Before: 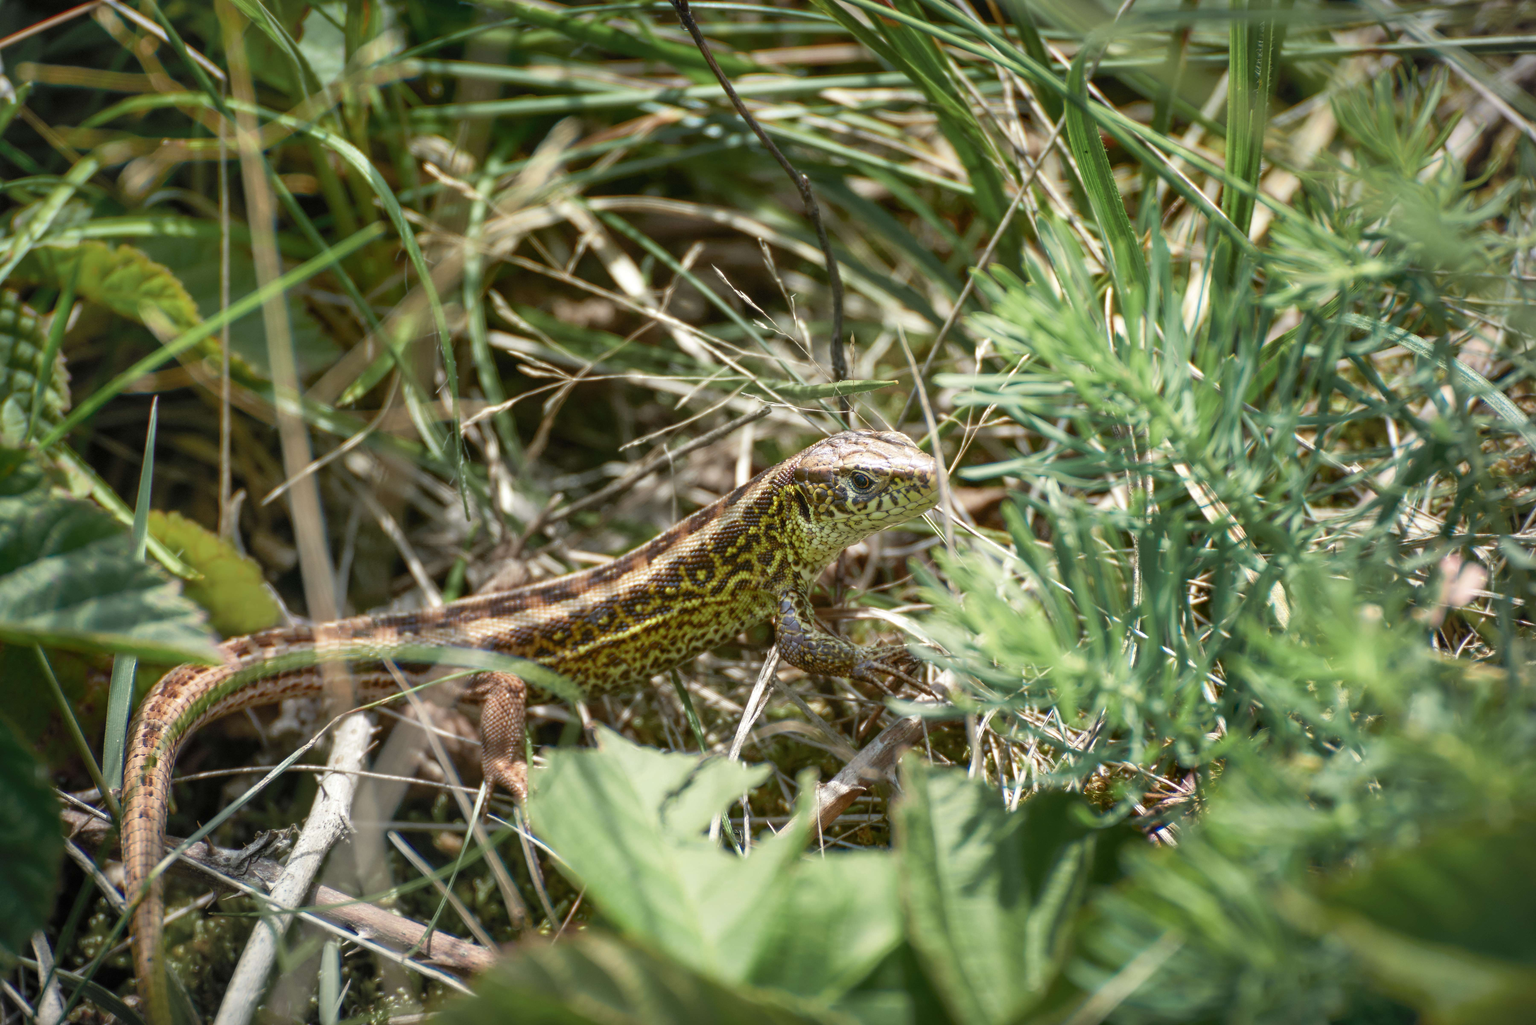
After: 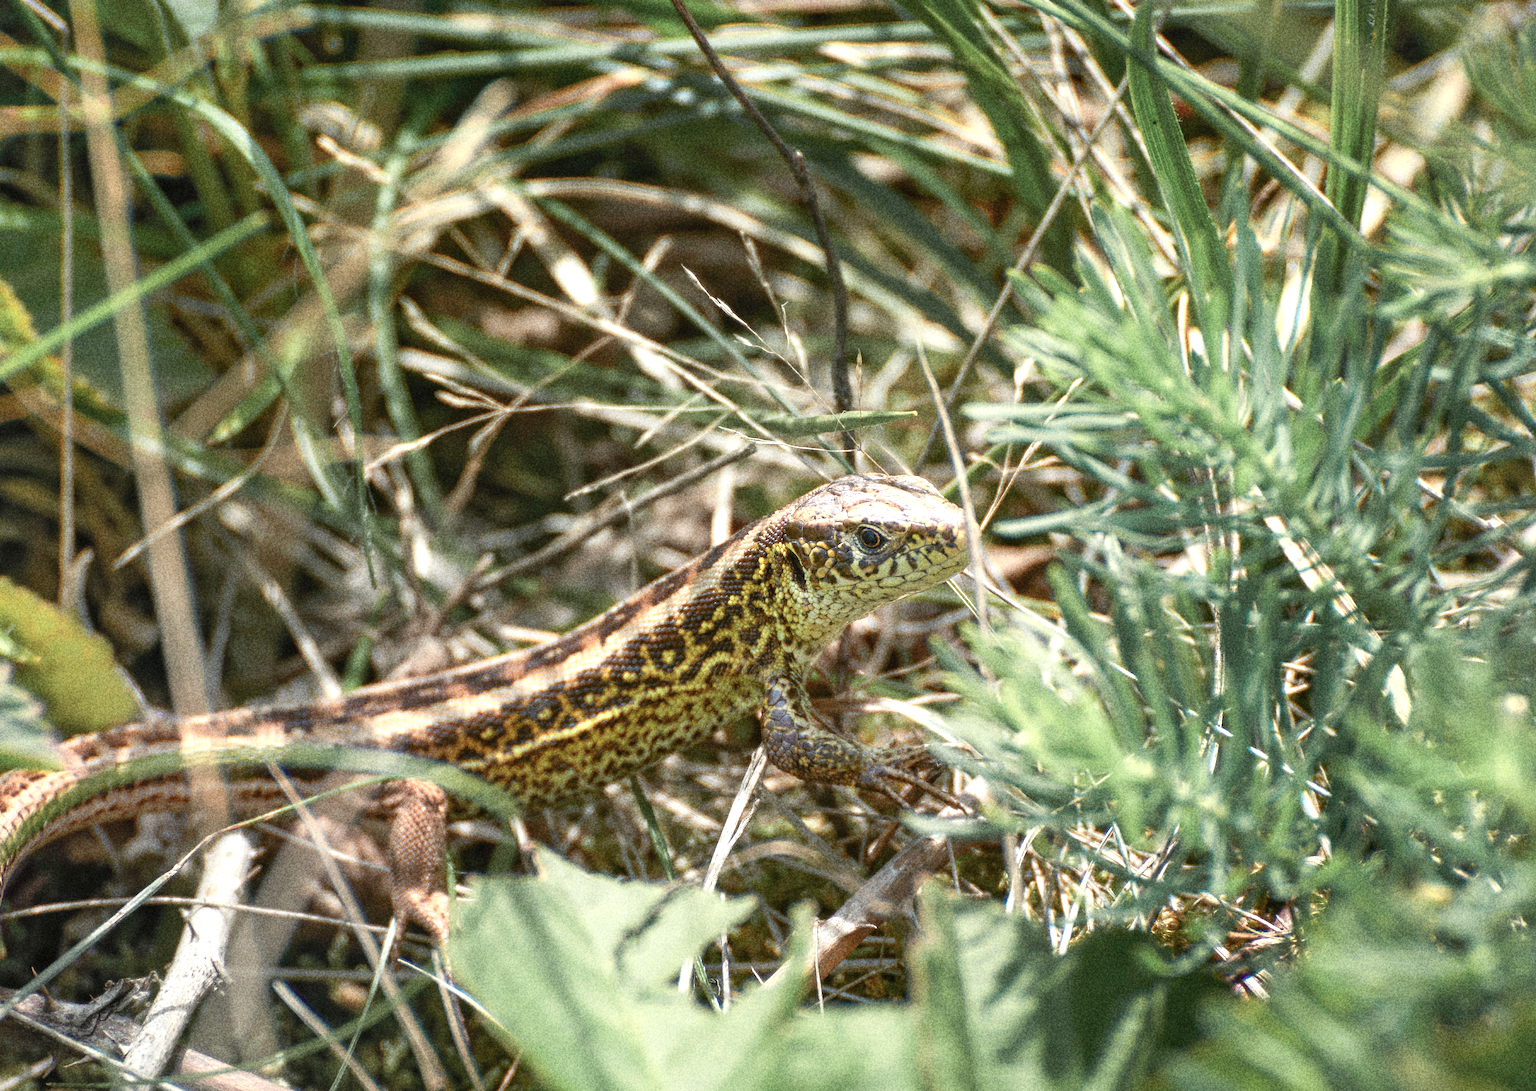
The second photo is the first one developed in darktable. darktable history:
shadows and highlights: radius 44.78, white point adjustment 6.64, compress 79.65%, highlights color adjustment 78.42%, soften with gaussian
color zones: curves: ch0 [(0.018, 0.548) (0.197, 0.654) (0.425, 0.447) (0.605, 0.658) (0.732, 0.579)]; ch1 [(0.105, 0.531) (0.224, 0.531) (0.386, 0.39) (0.618, 0.456) (0.732, 0.456) (0.956, 0.421)]; ch2 [(0.039, 0.583) (0.215, 0.465) (0.399, 0.544) (0.465, 0.548) (0.614, 0.447) (0.724, 0.43) (0.882, 0.623) (0.956, 0.632)]
crop: left 11.225%, top 5.381%, right 9.565%, bottom 10.314%
grain: coarseness 14.49 ISO, strength 48.04%, mid-tones bias 35%
